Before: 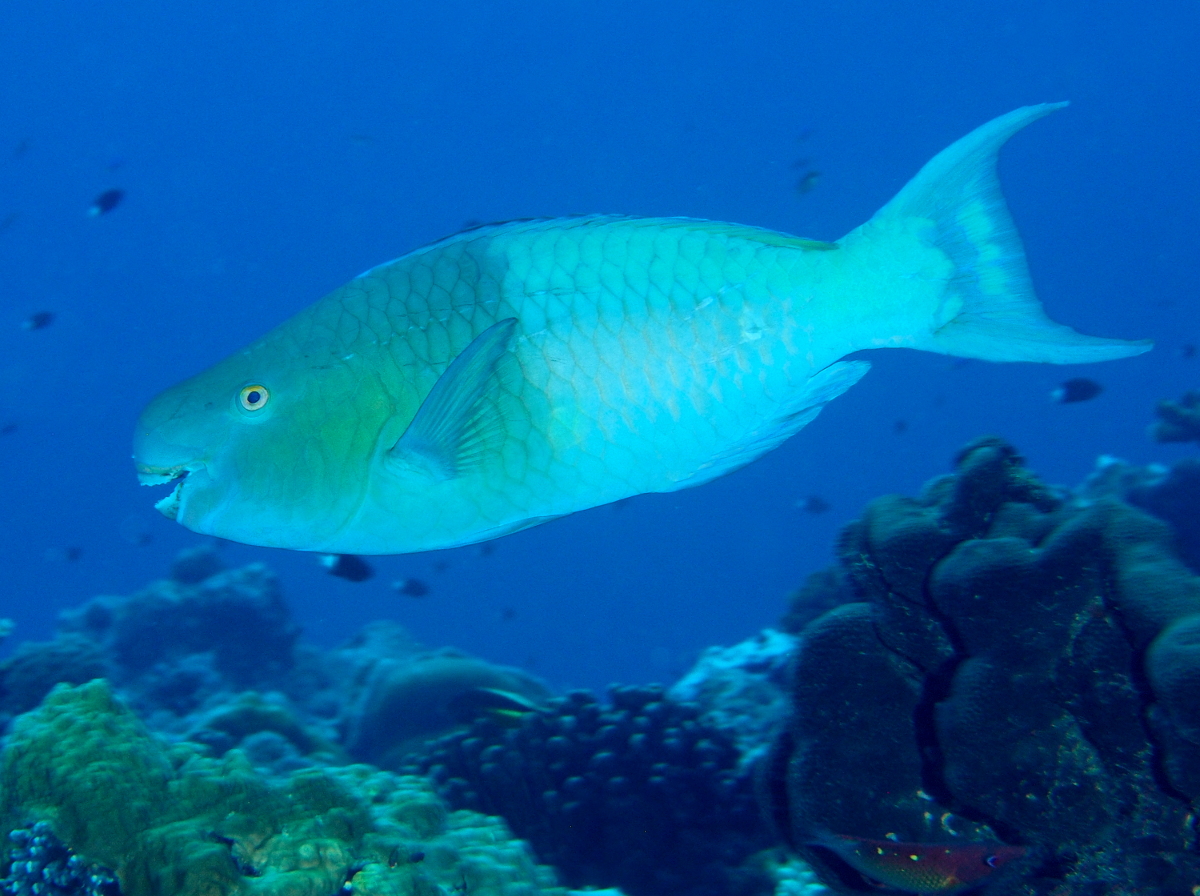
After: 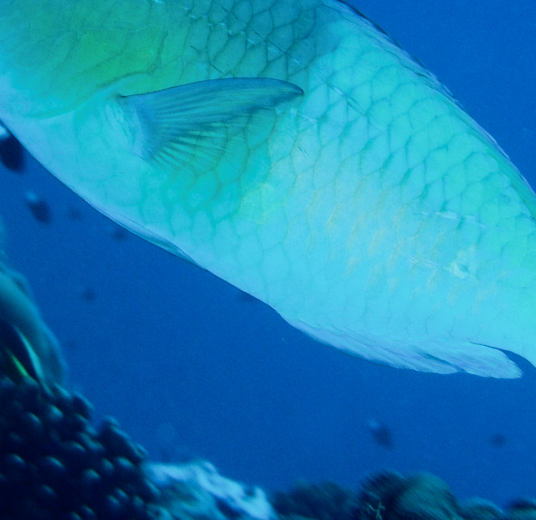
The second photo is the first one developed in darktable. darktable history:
filmic rgb: black relative exposure -5.05 EV, white relative exposure 4 EV, hardness 2.9, contrast 1.297, highlights saturation mix -29.18%, iterations of high-quality reconstruction 0
crop and rotate: angle -45.02°, top 16.563%, right 0.921%, bottom 11.725%
